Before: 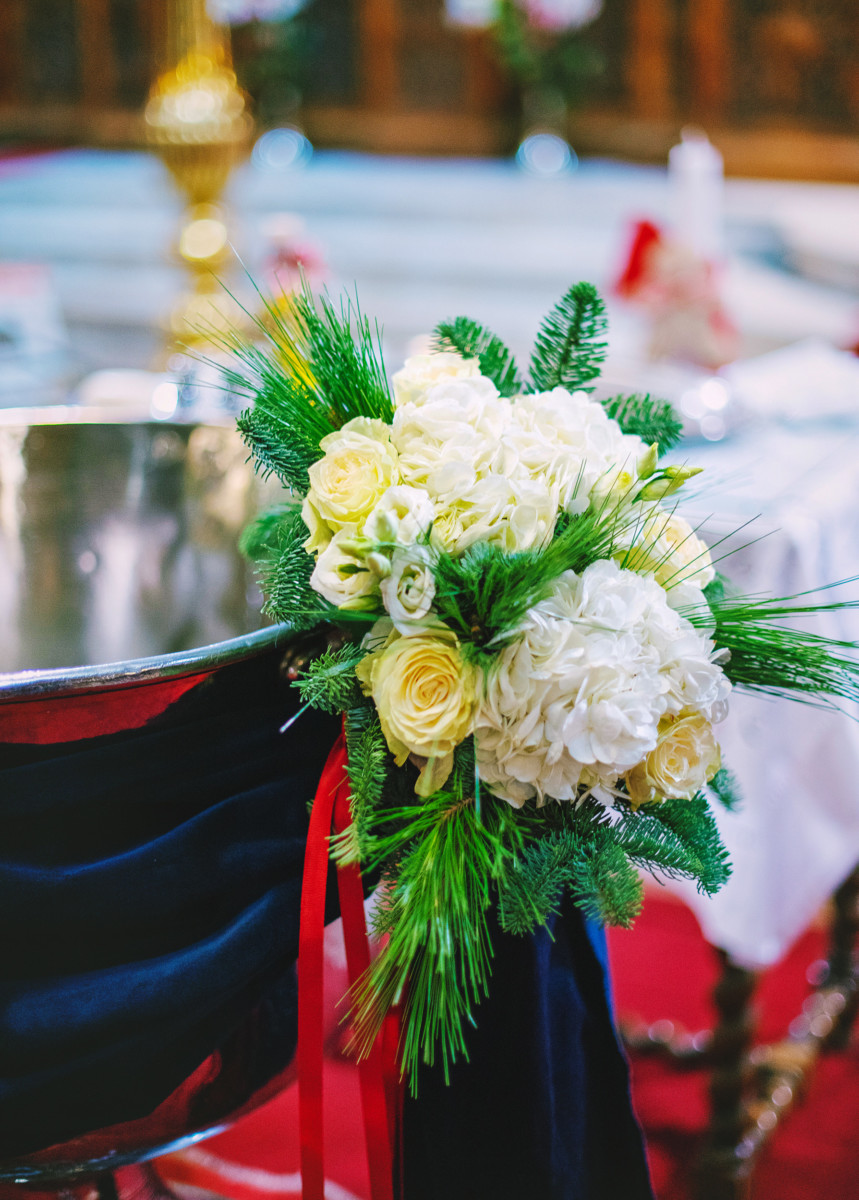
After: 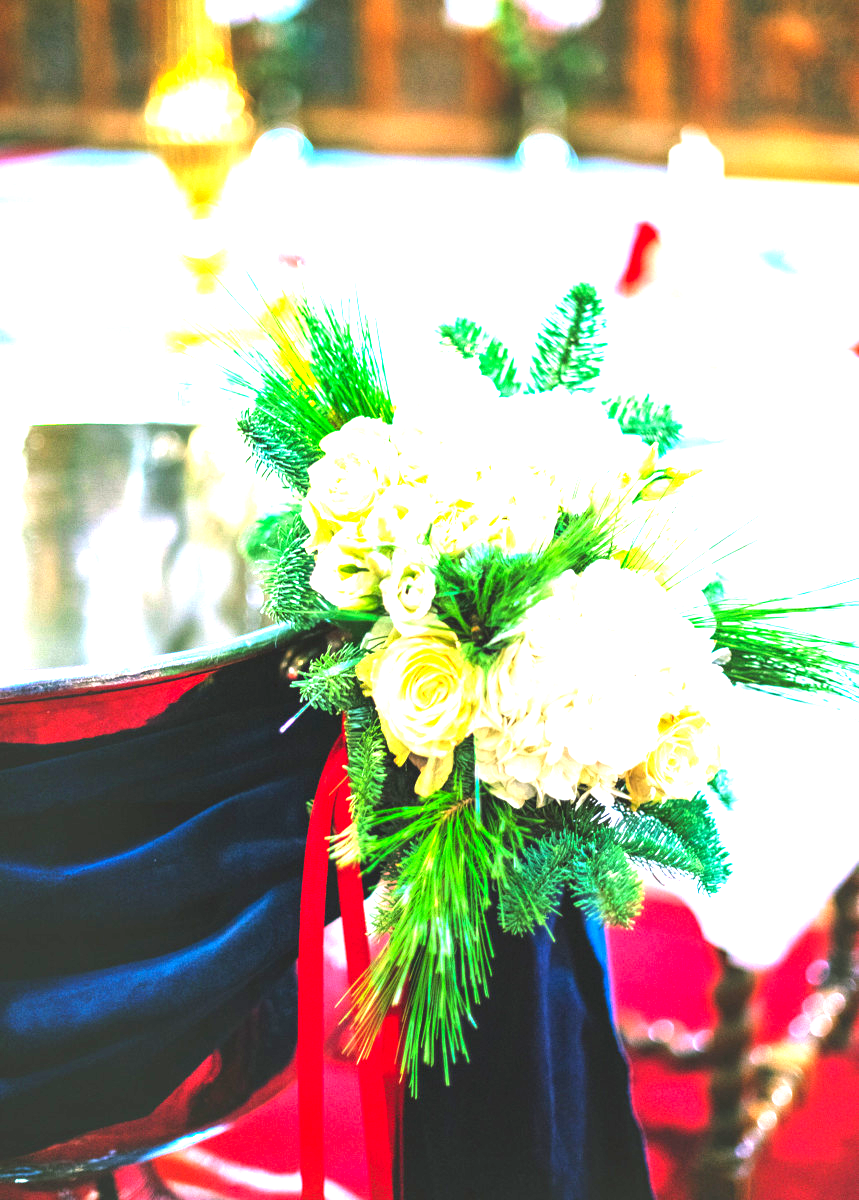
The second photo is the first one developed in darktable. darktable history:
exposure: black level correction 0, exposure 1.098 EV, compensate exposure bias true, compensate highlight preservation false
levels: levels [0, 0.374, 0.749]
